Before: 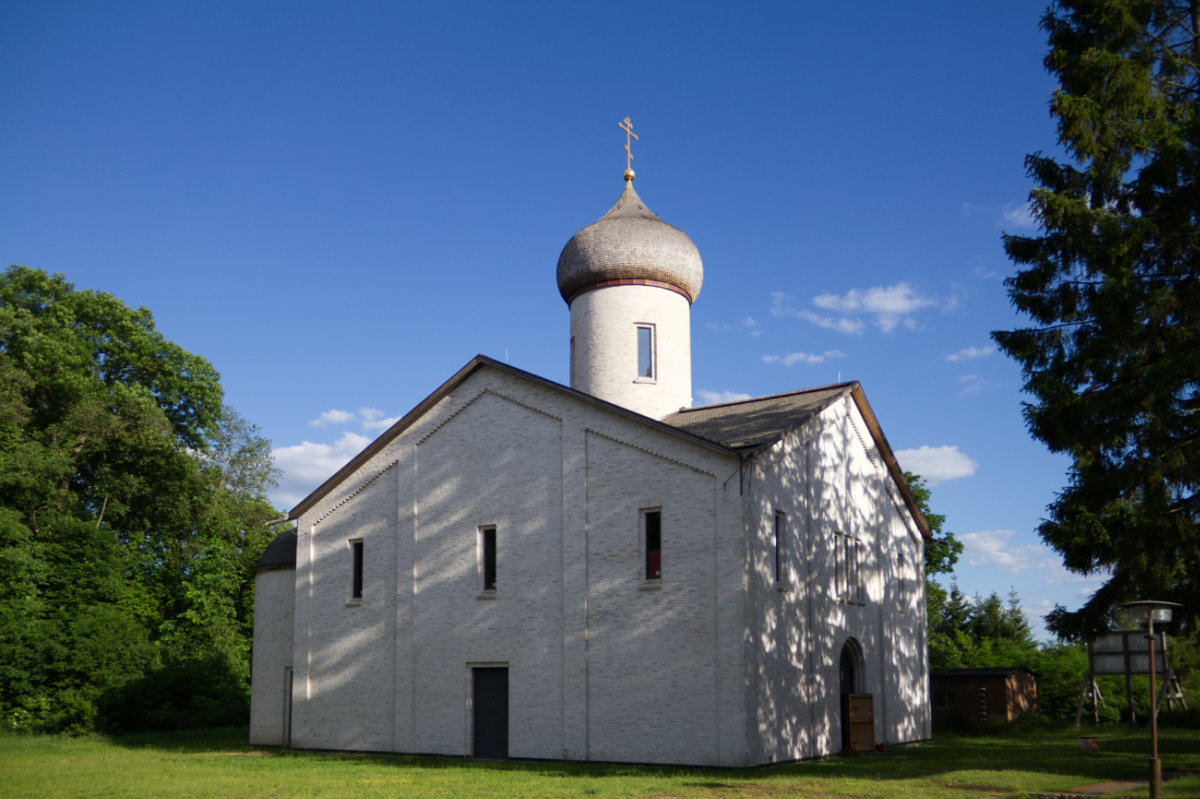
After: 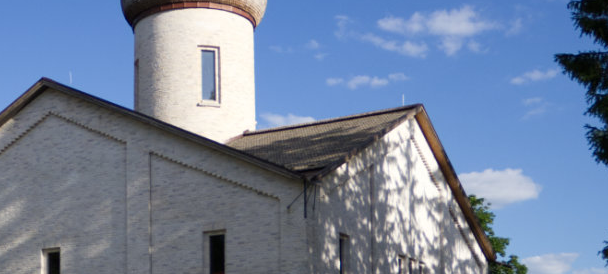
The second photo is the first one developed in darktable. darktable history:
crop: left 36.334%, top 34.767%, right 12.922%, bottom 30.84%
